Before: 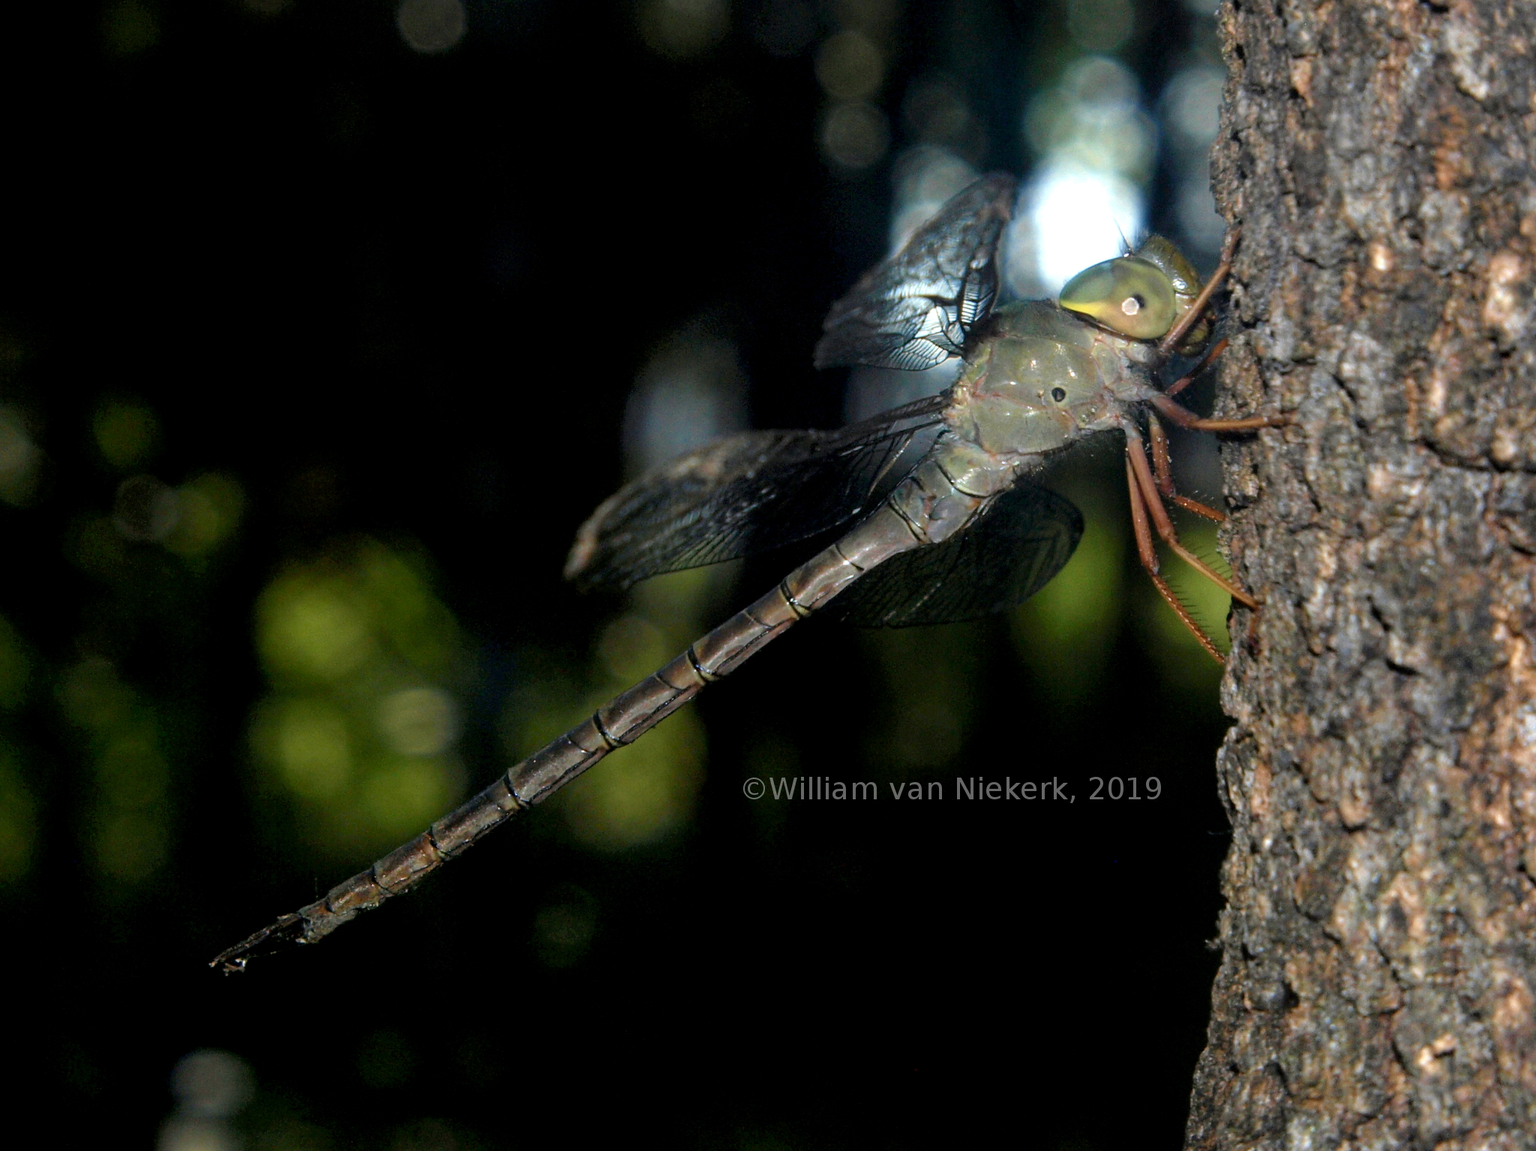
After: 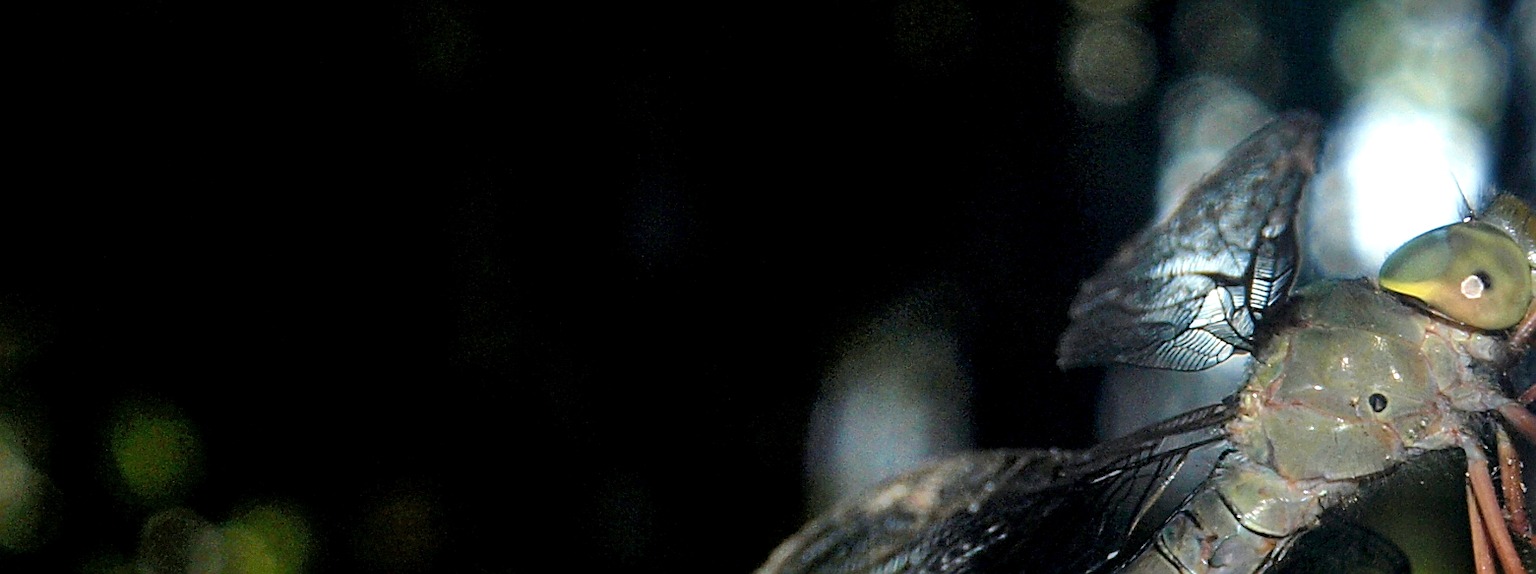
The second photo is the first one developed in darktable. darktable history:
crop: left 0.579%, top 7.627%, right 23.167%, bottom 54.275%
sharpen: on, module defaults
shadows and highlights: radius 118.69, shadows 42.21, highlights -61.56, soften with gaussian
